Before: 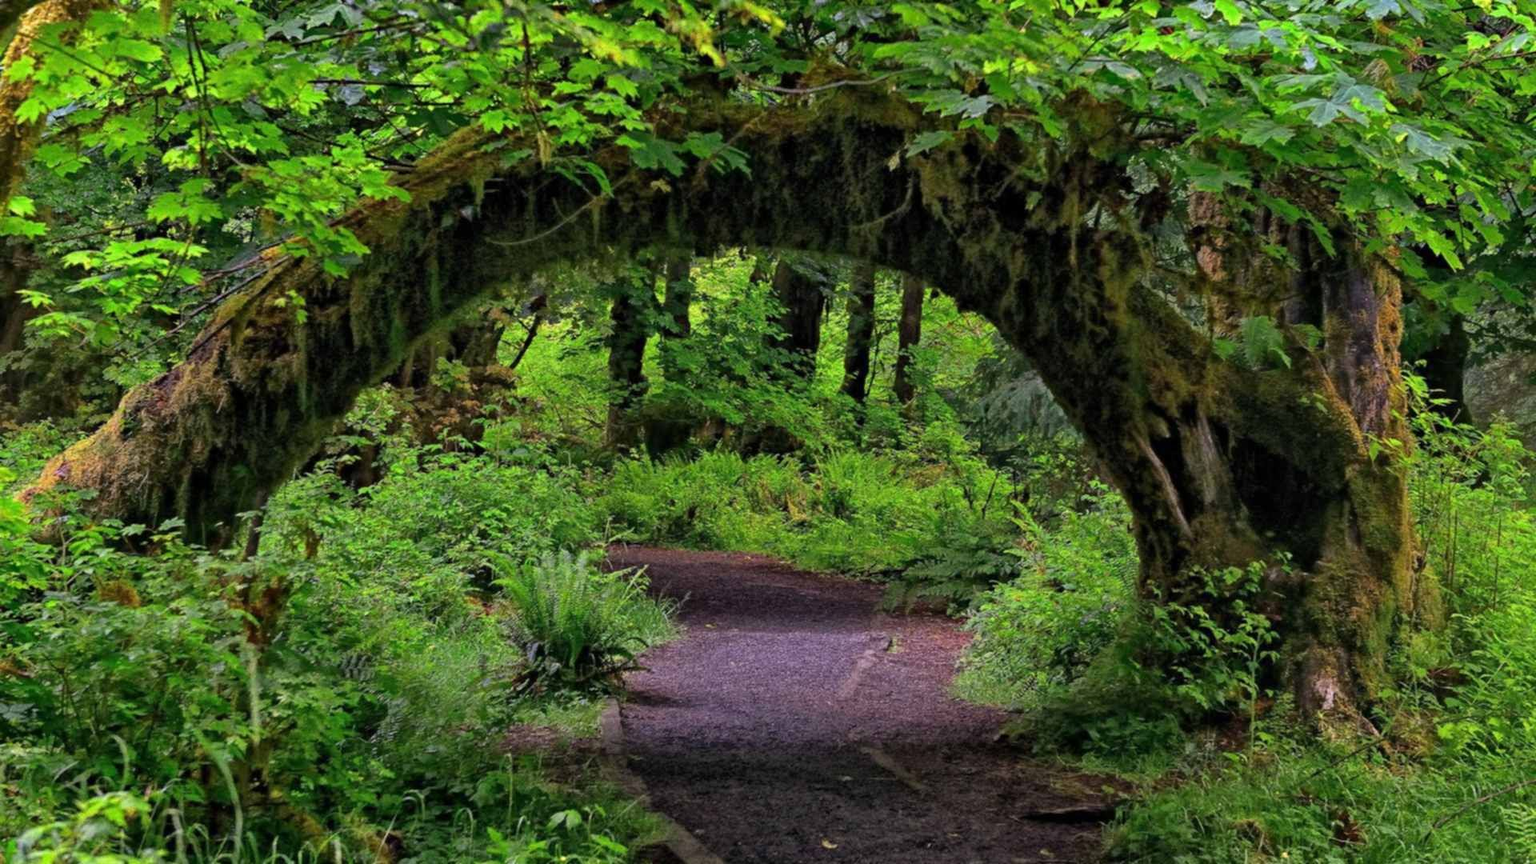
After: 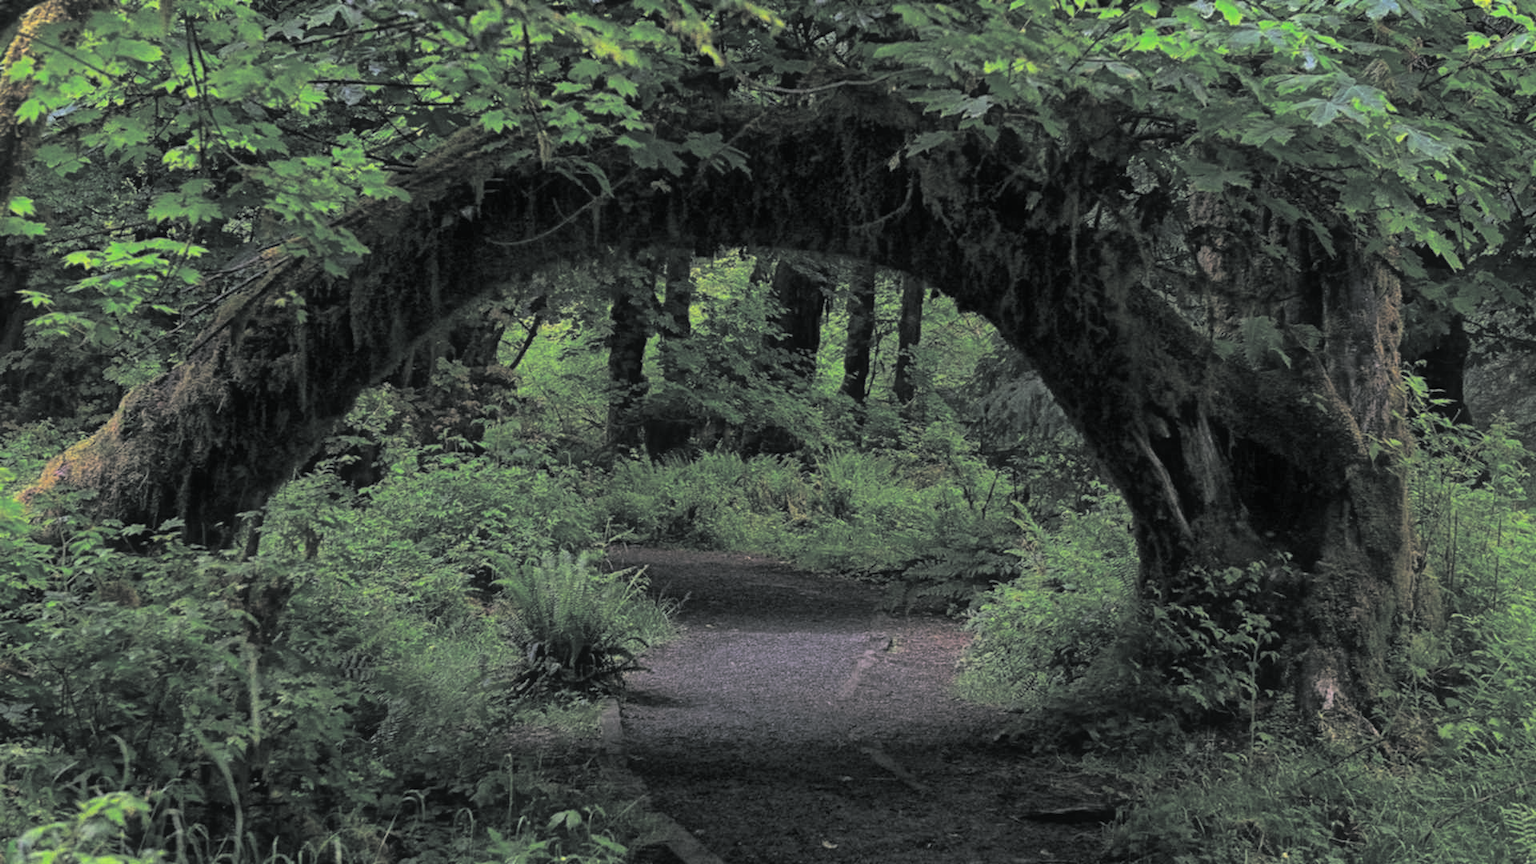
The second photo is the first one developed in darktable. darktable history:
contrast equalizer: y [[0.5, 0.486, 0.447, 0.446, 0.489, 0.5], [0.5 ×6], [0.5 ×6], [0 ×6], [0 ×6]]
split-toning: shadows › hue 190.8°, shadows › saturation 0.05, highlights › hue 54°, highlights › saturation 0.05, compress 0%
